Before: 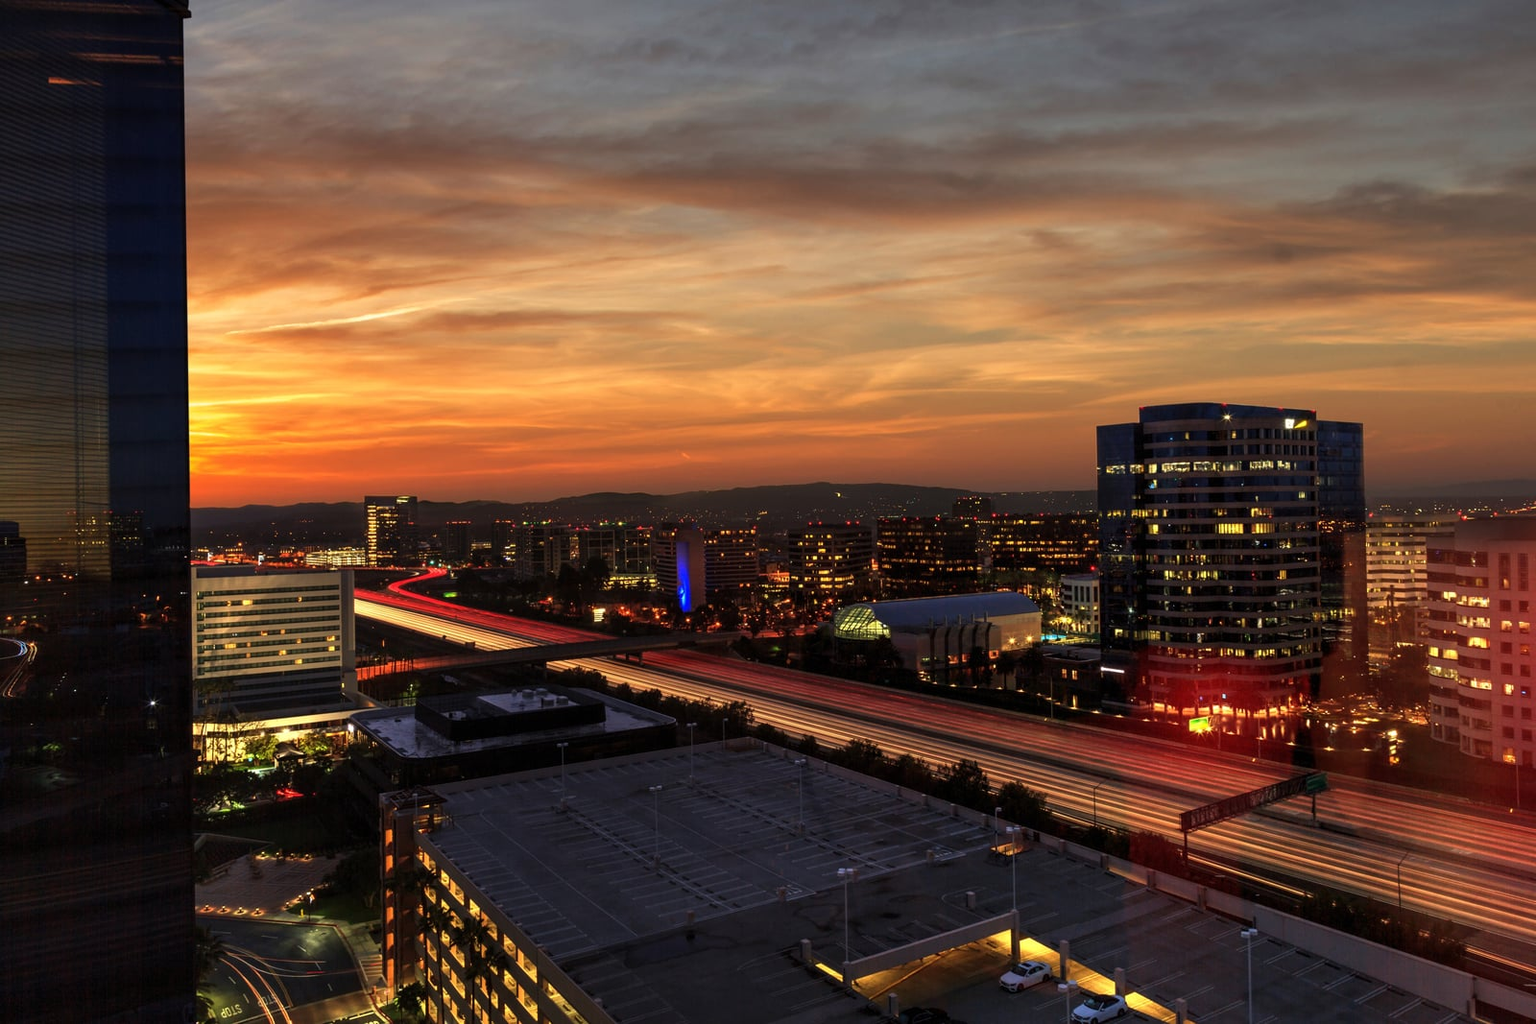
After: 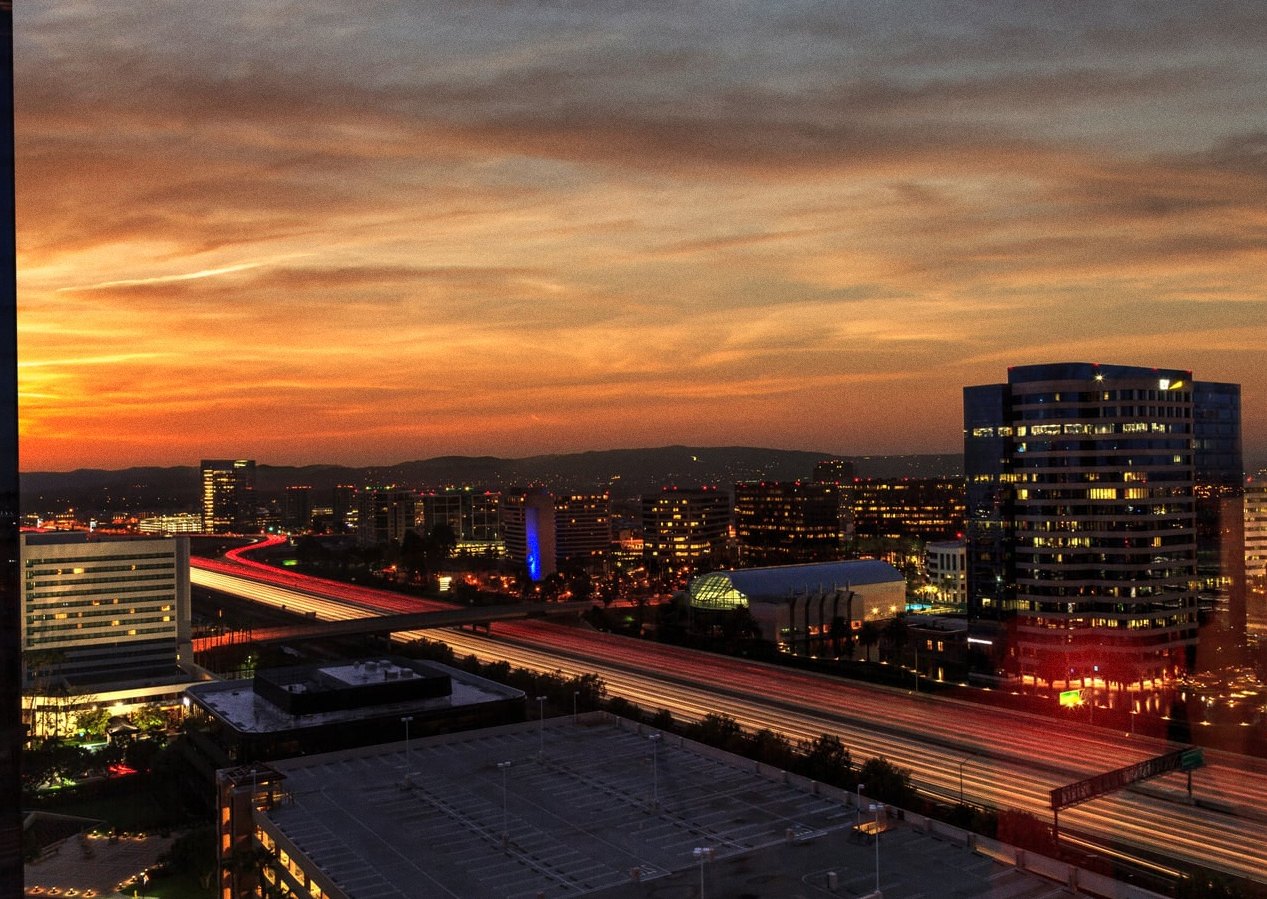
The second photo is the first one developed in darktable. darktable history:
grain: coarseness 0.09 ISO
crop: left 11.225%, top 5.381%, right 9.565%, bottom 10.314%
